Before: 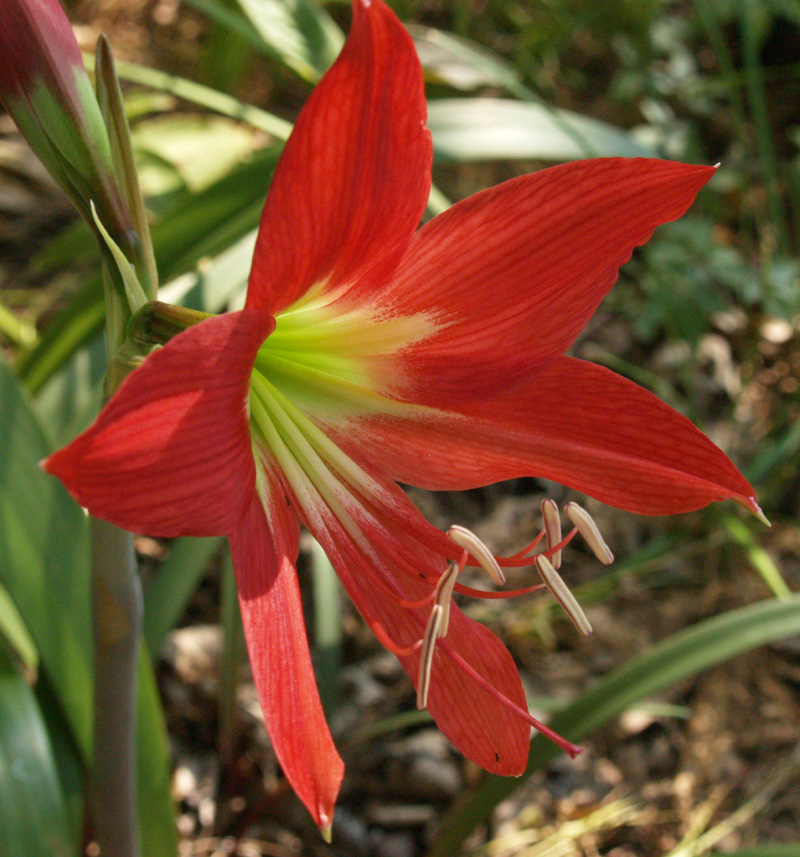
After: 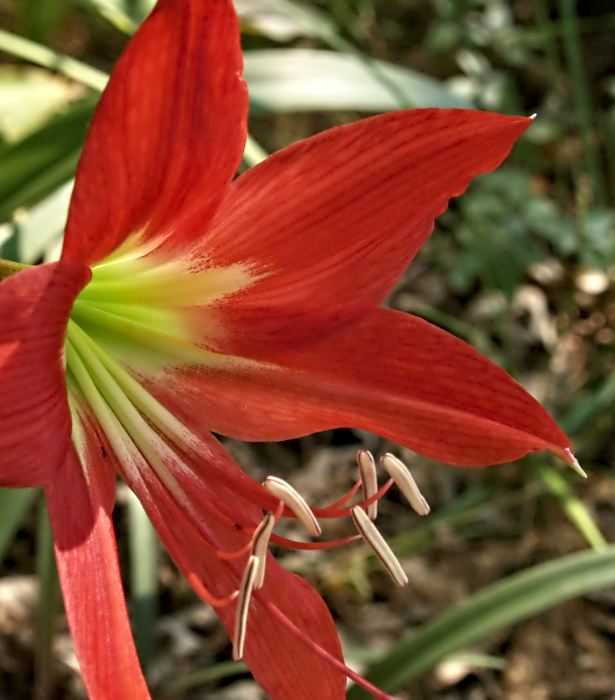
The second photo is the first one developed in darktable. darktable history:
contrast equalizer: octaves 7, y [[0.5, 0.542, 0.583, 0.625, 0.667, 0.708], [0.5 ×6], [0.5 ×6], [0, 0.033, 0.067, 0.1, 0.133, 0.167], [0, 0.05, 0.1, 0.15, 0.2, 0.25]]
crop: left 23.095%, top 5.827%, bottom 11.854%
